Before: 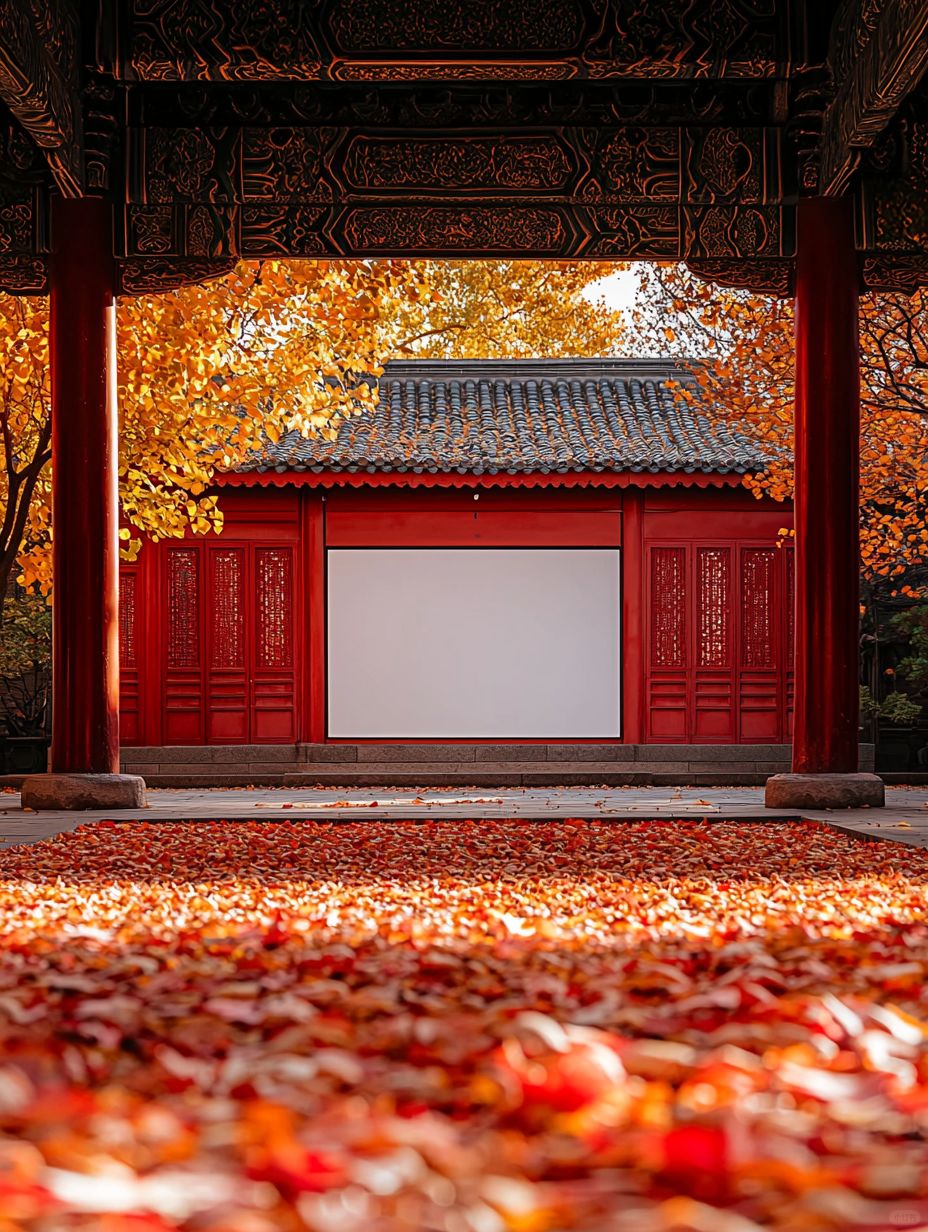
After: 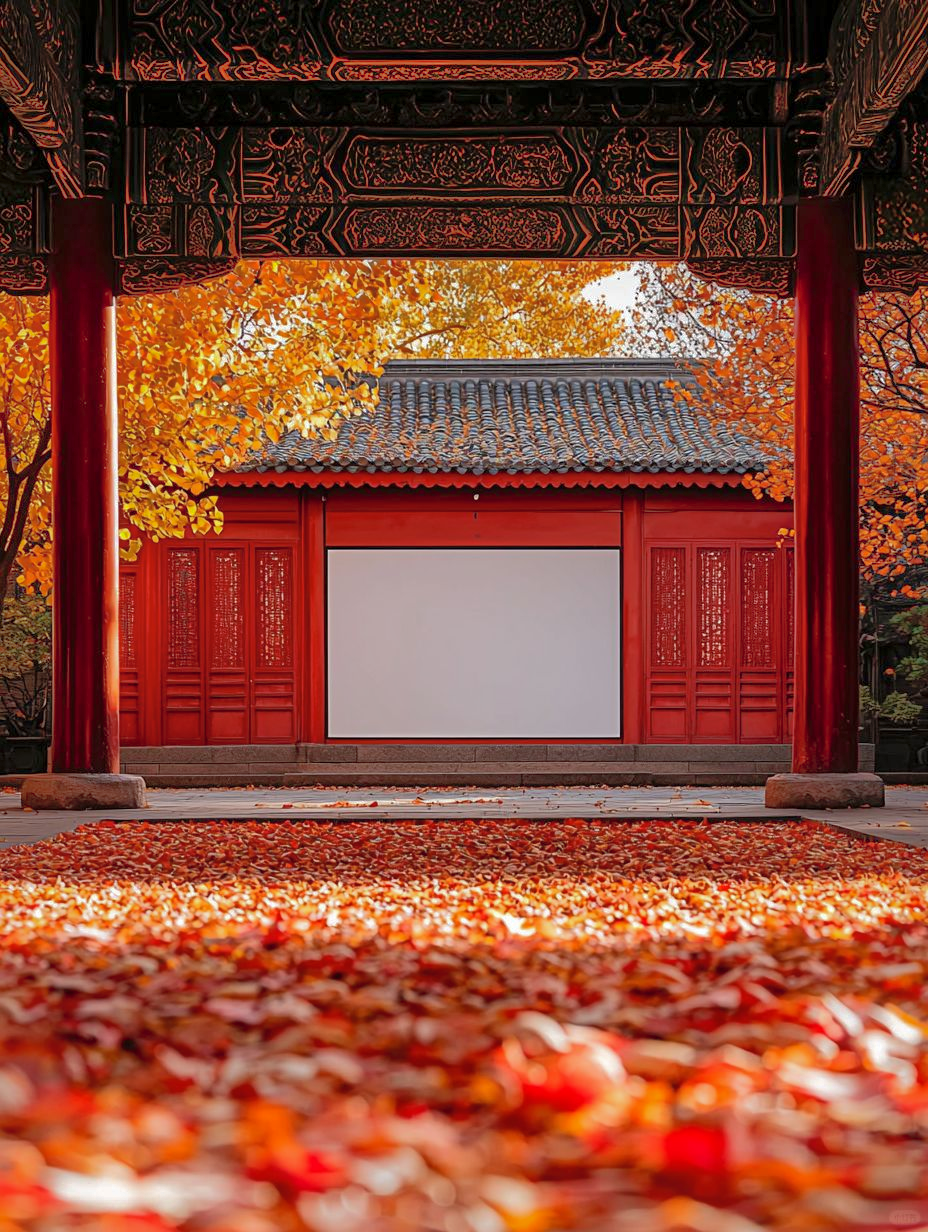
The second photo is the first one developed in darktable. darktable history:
shadows and highlights: shadows 61.14, highlights -59.68, highlights color adjustment 40.08%
